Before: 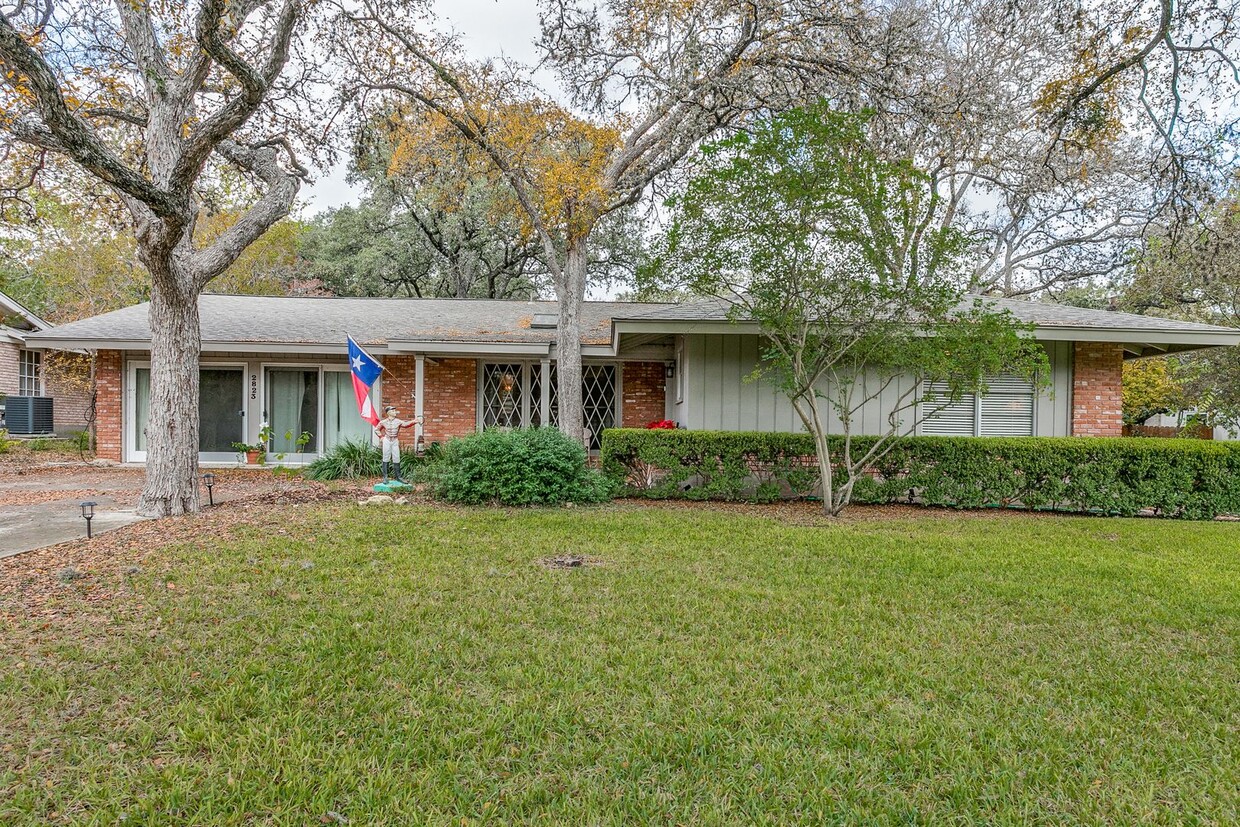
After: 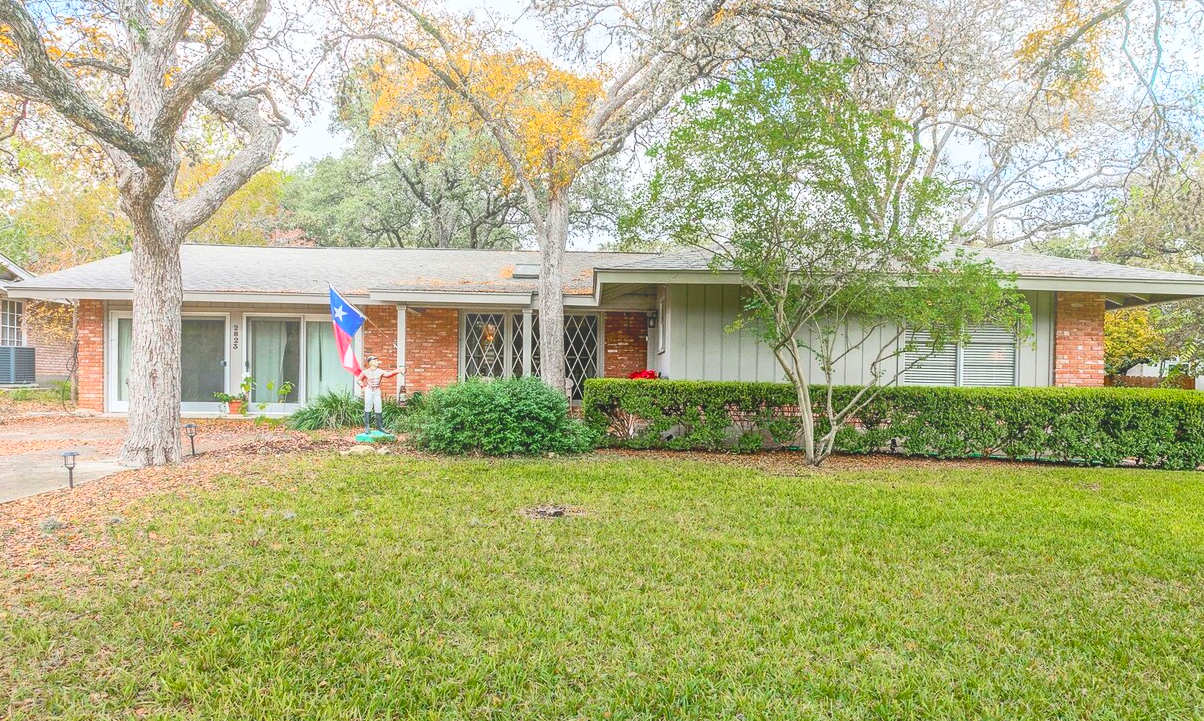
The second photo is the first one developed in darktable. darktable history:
bloom: on, module defaults
crop: left 1.507%, top 6.147%, right 1.379%, bottom 6.637%
contrast brightness saturation: contrast 0.23, brightness 0.1, saturation 0.29
